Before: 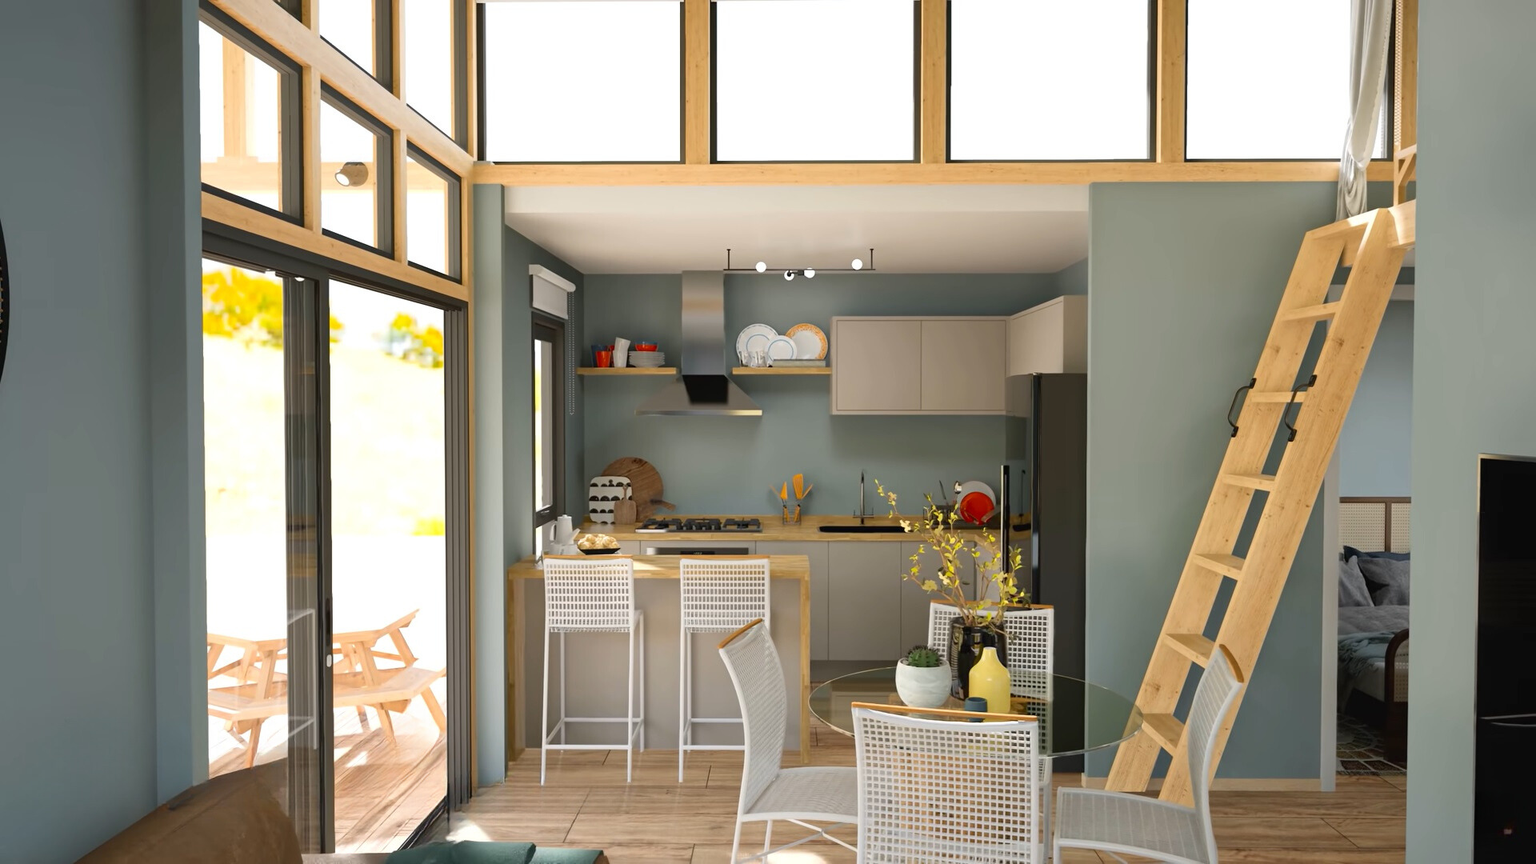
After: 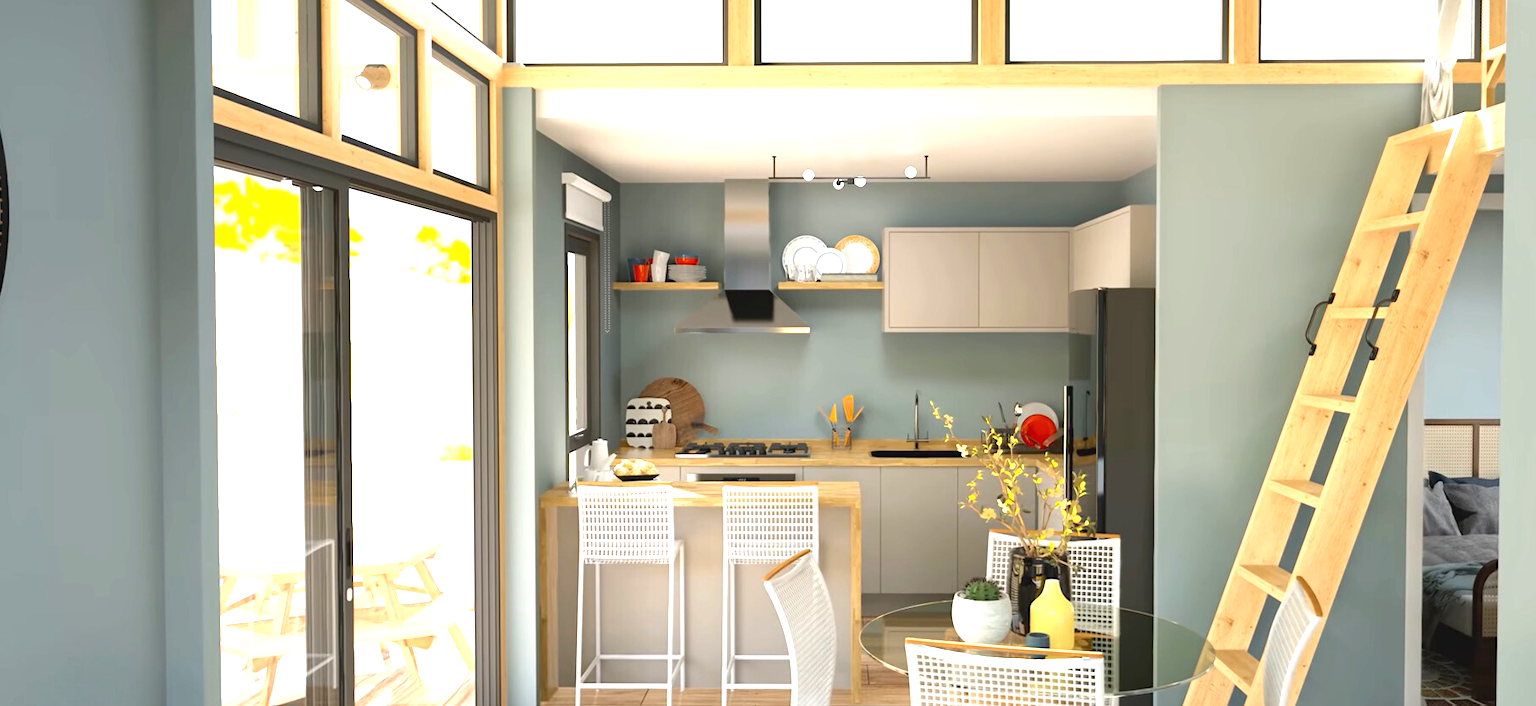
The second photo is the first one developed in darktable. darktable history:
crop and rotate: angle 0.06°, top 11.797%, right 5.787%, bottom 11.177%
exposure: black level correction 0, exposure 1.001 EV, compensate exposure bias true, compensate highlight preservation false
tone equalizer: edges refinement/feathering 500, mask exposure compensation -1.57 EV, preserve details no
